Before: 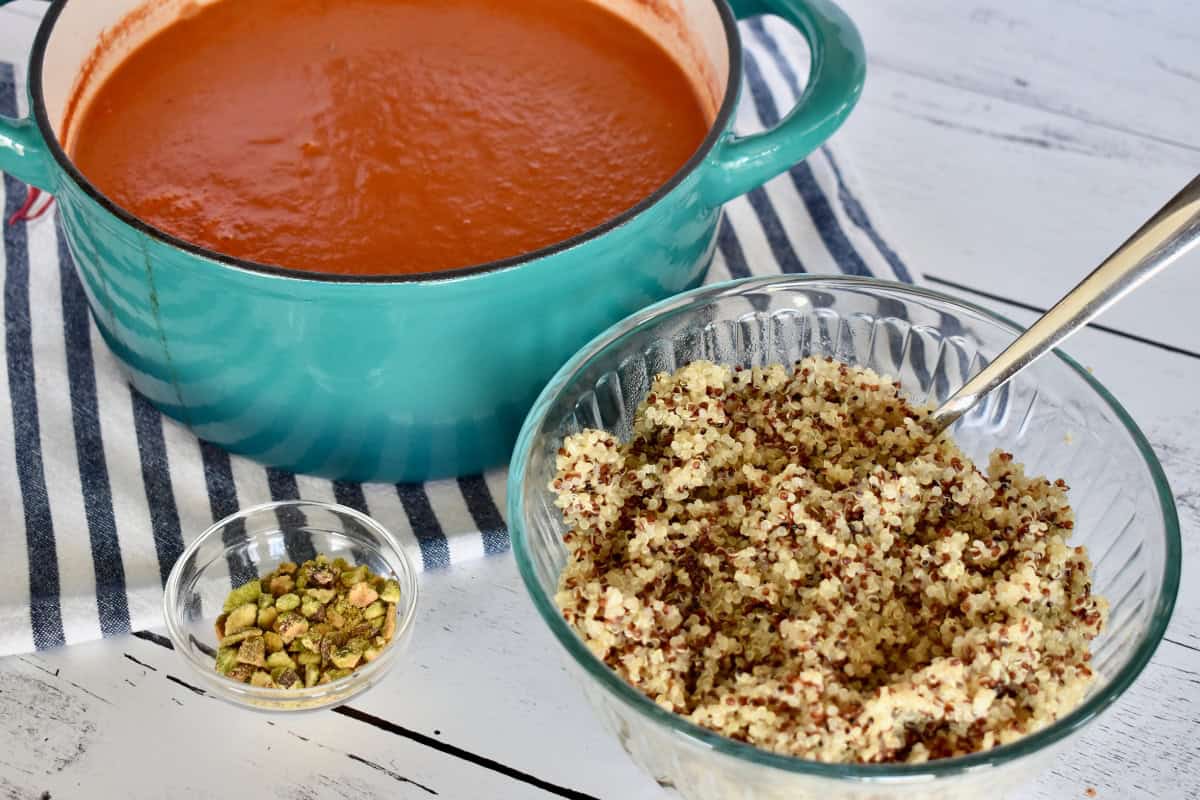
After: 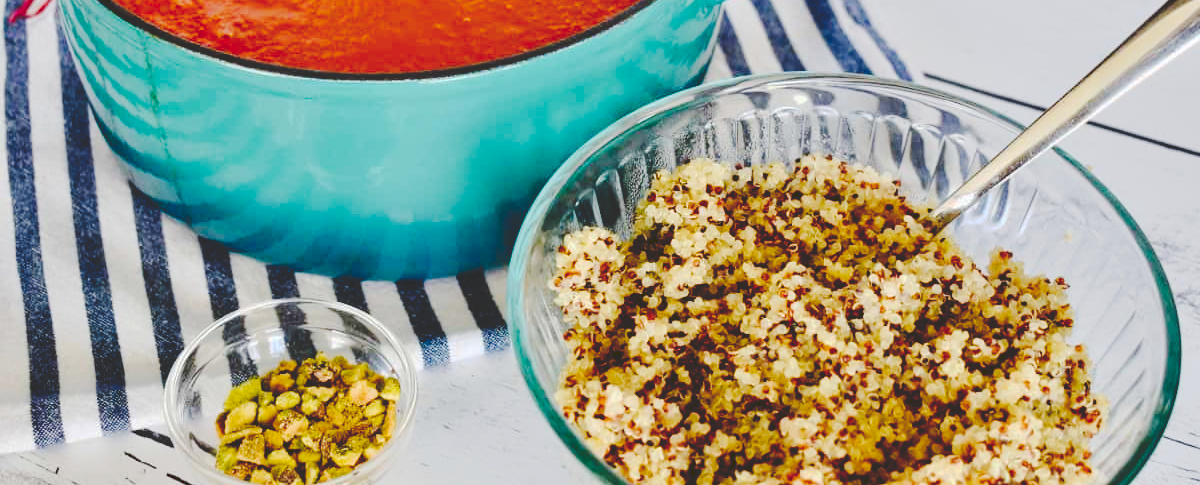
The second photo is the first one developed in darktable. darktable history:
crop and rotate: top 25.357%, bottom 13.942%
tone curve: curves: ch0 [(0, 0) (0.003, 0.169) (0.011, 0.169) (0.025, 0.169) (0.044, 0.173) (0.069, 0.178) (0.1, 0.183) (0.136, 0.185) (0.177, 0.197) (0.224, 0.227) (0.277, 0.292) (0.335, 0.391) (0.399, 0.491) (0.468, 0.592) (0.543, 0.672) (0.623, 0.734) (0.709, 0.785) (0.801, 0.844) (0.898, 0.893) (1, 1)], preserve colors none
color balance rgb: perceptual saturation grading › global saturation 20%, global vibrance 20%
